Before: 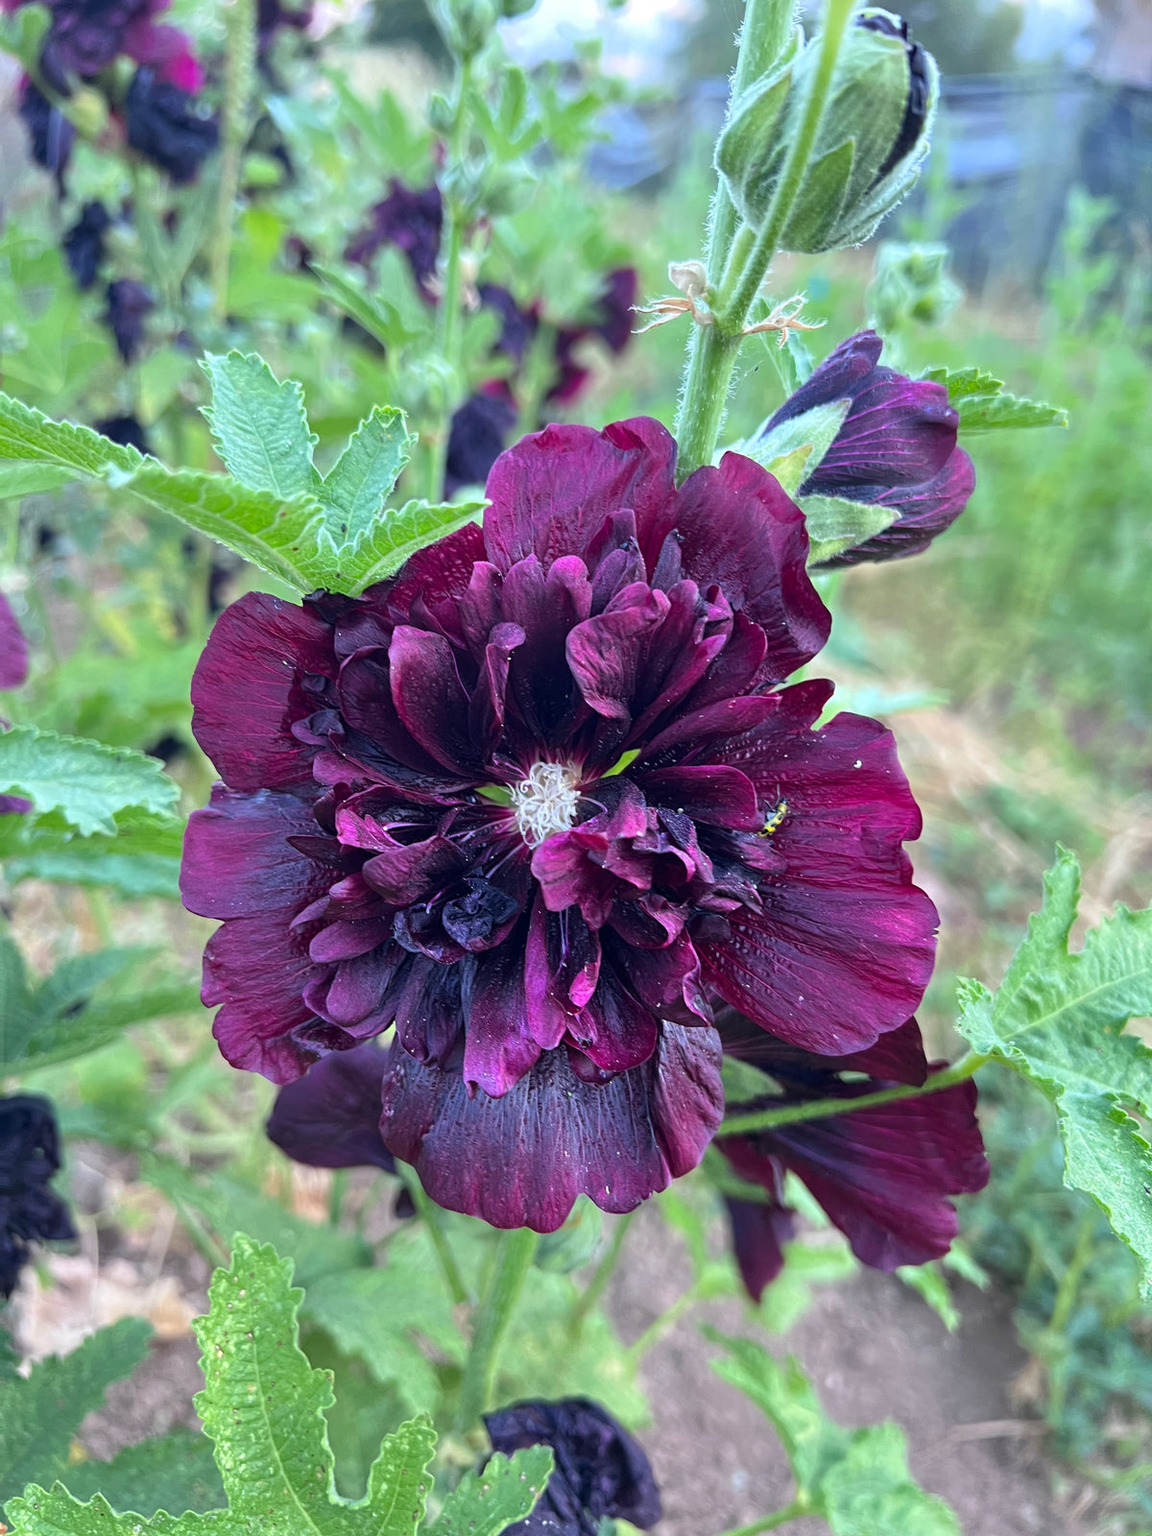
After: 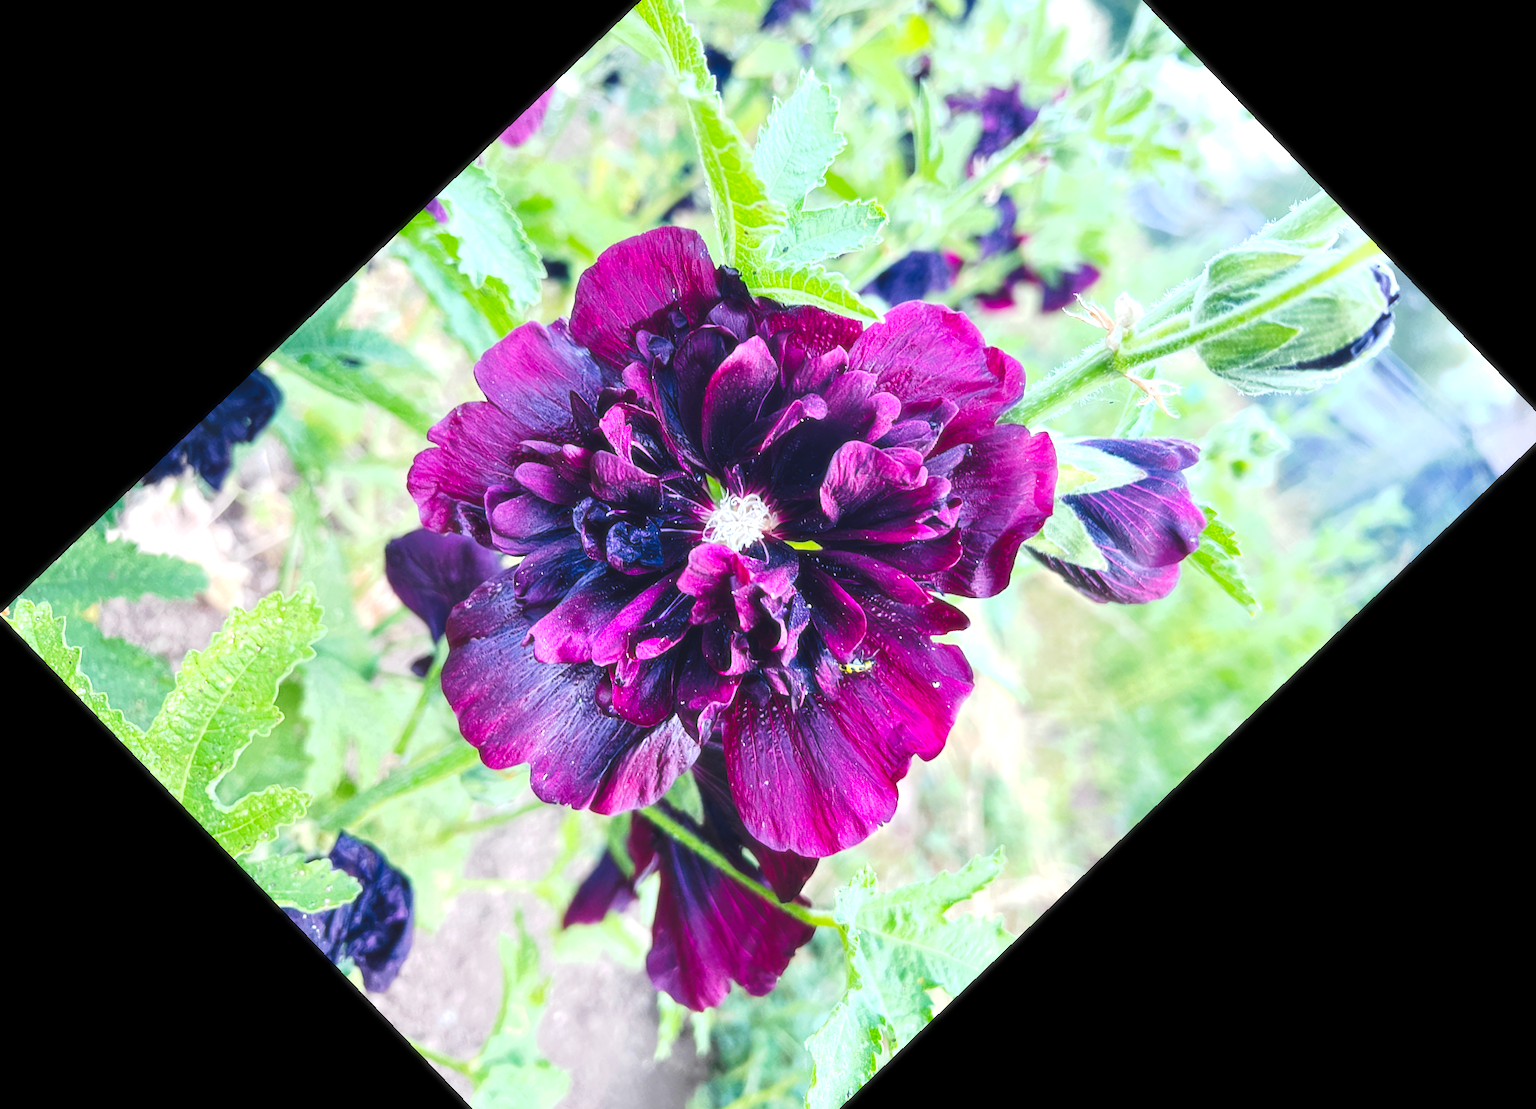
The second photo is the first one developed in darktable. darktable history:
crop and rotate: angle -46.26°, top 16.234%, right 0.912%, bottom 11.704%
exposure: exposure 0.766 EV, compensate highlight preservation false
tone curve: curves: ch0 [(0, 0) (0.003, 0.077) (0.011, 0.079) (0.025, 0.085) (0.044, 0.095) (0.069, 0.109) (0.1, 0.124) (0.136, 0.142) (0.177, 0.169) (0.224, 0.207) (0.277, 0.267) (0.335, 0.347) (0.399, 0.442) (0.468, 0.54) (0.543, 0.635) (0.623, 0.726) (0.709, 0.813) (0.801, 0.882) (0.898, 0.934) (1, 1)], preserve colors none
soften: size 10%, saturation 50%, brightness 0.2 EV, mix 10%
color balance rgb: perceptual saturation grading › global saturation 25%, global vibrance 10%
